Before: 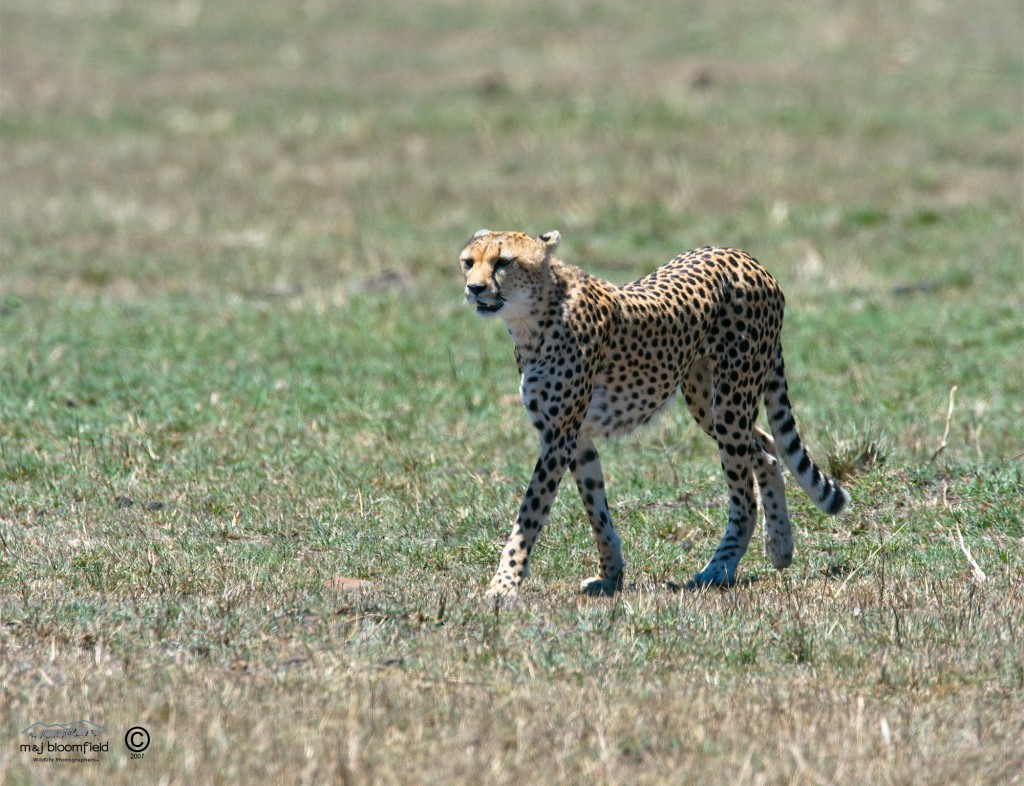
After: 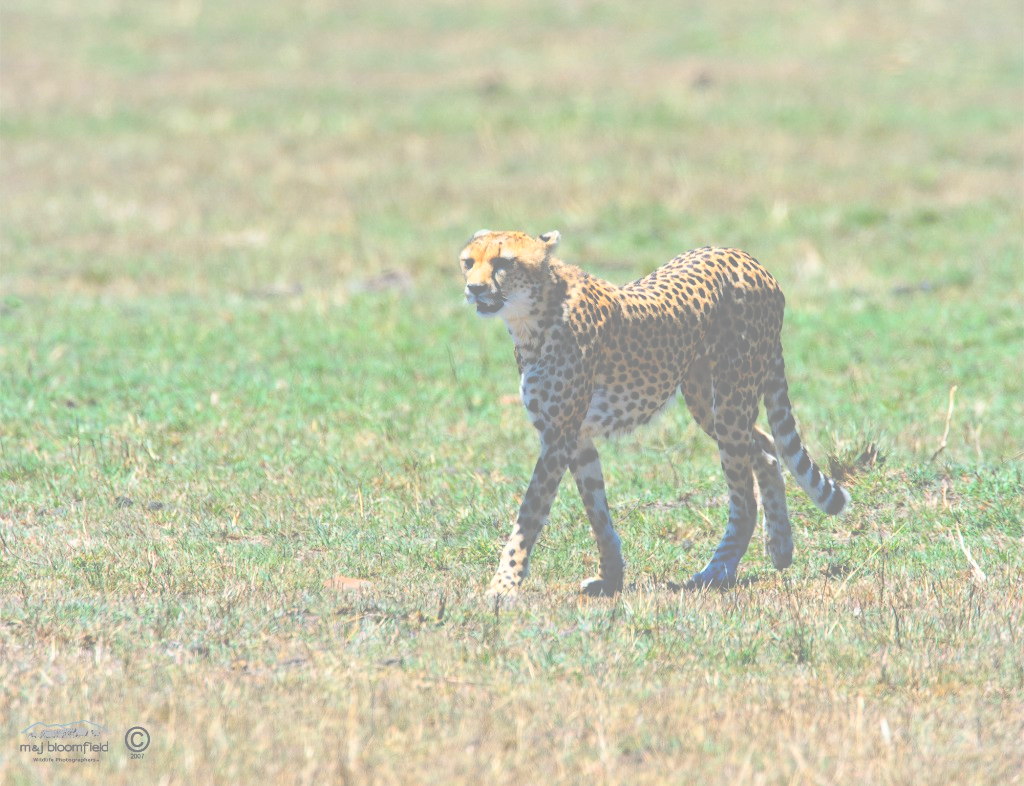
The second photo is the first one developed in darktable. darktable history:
contrast brightness saturation: brightness 0.994
base curve: curves: ch0 [(0, 0.02) (0.083, 0.036) (1, 1)], preserve colors none
